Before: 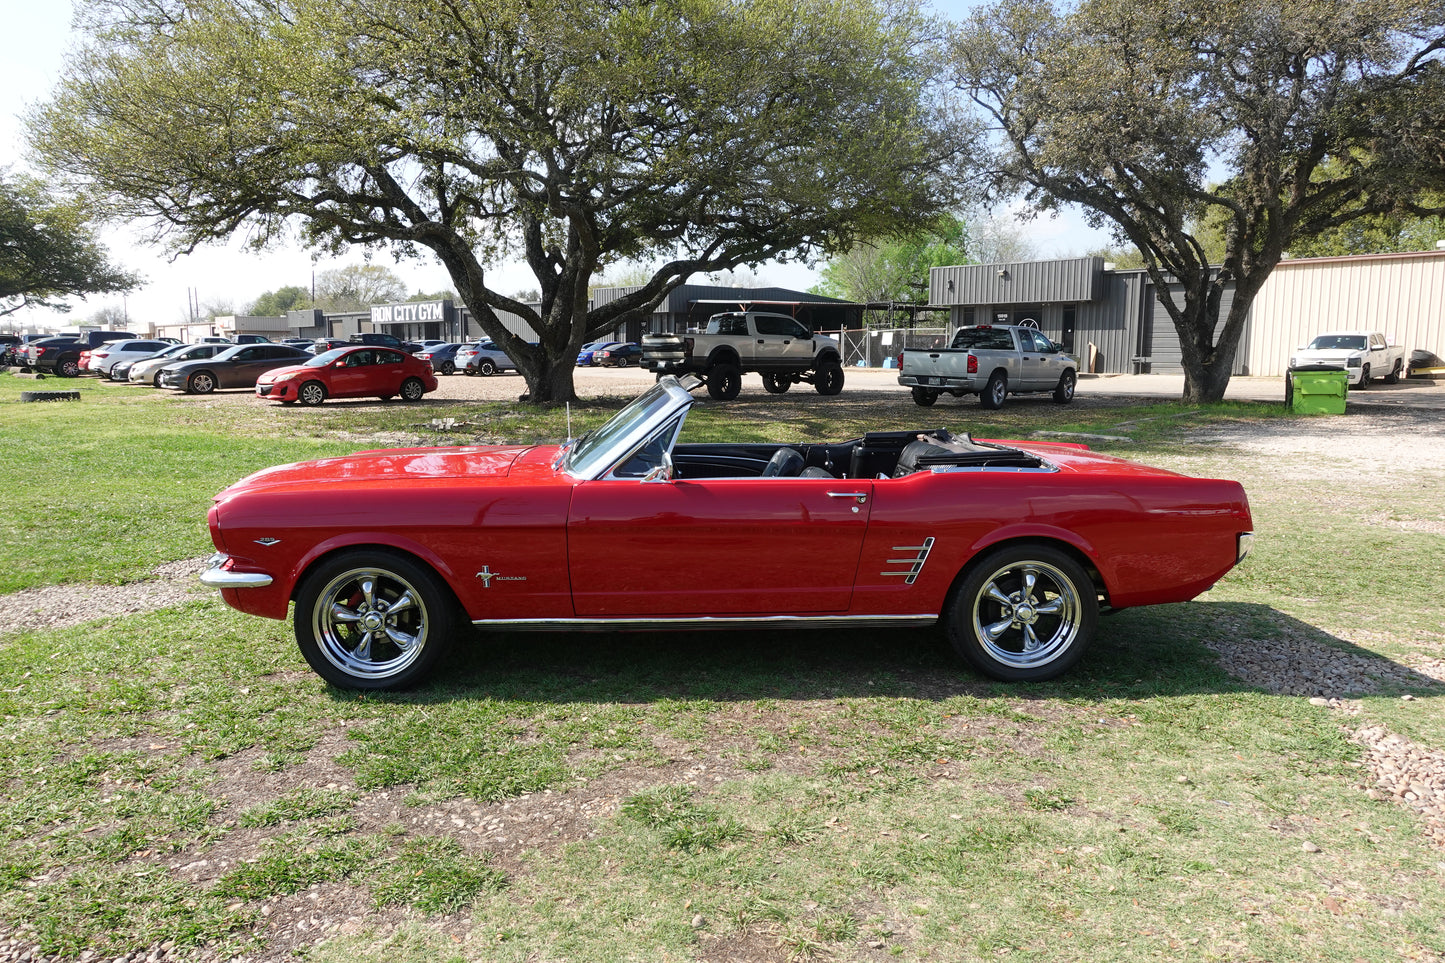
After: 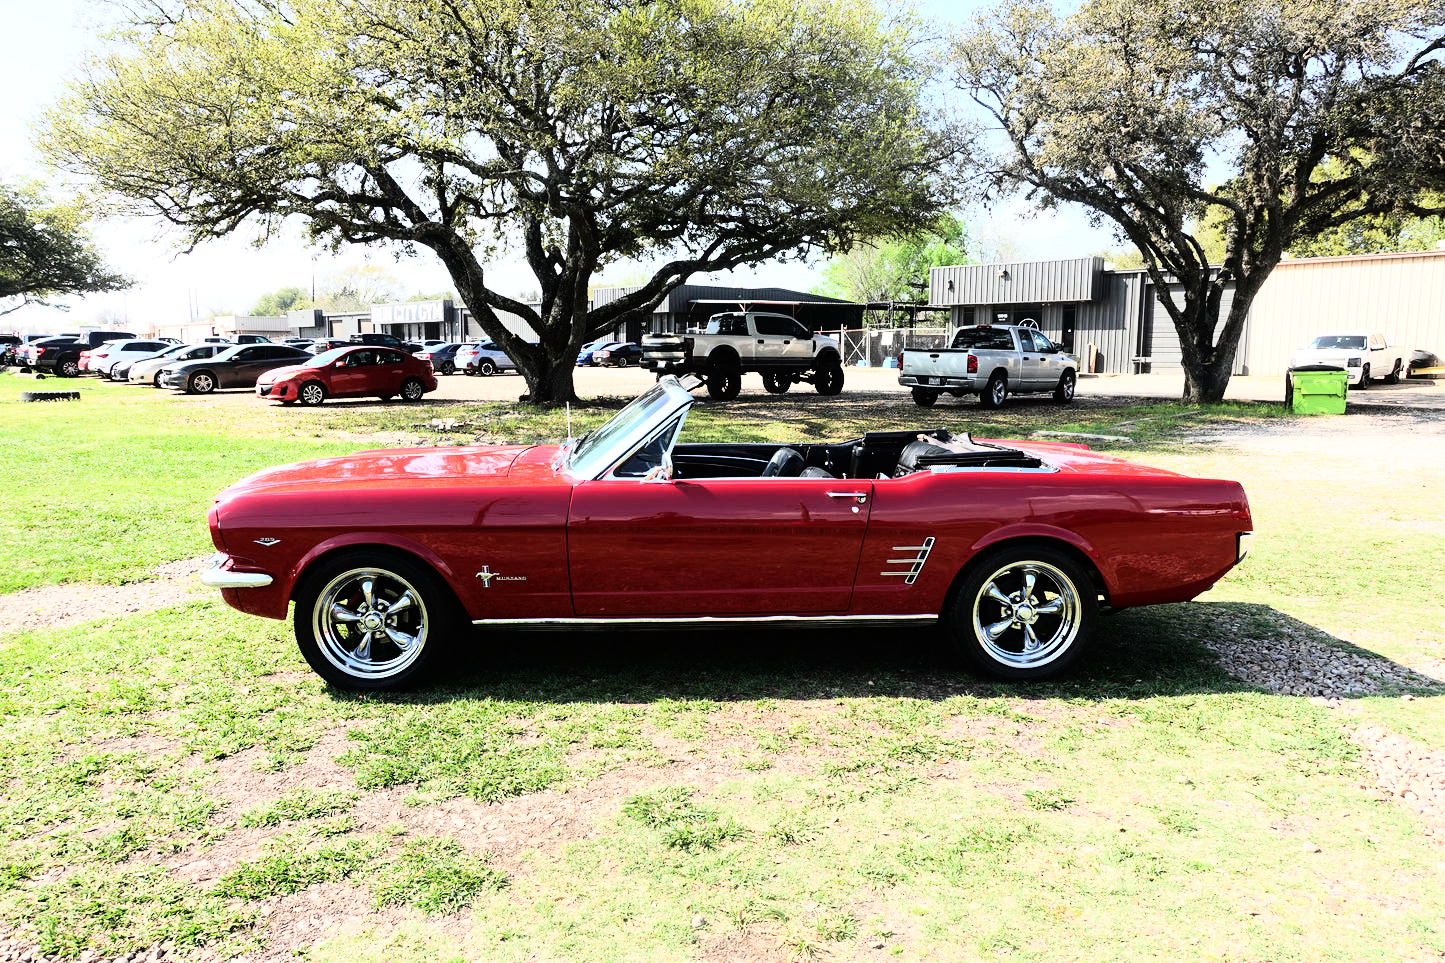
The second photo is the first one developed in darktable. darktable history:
rgb curve: curves: ch0 [(0, 0) (0.21, 0.15) (0.24, 0.21) (0.5, 0.75) (0.75, 0.96) (0.89, 0.99) (1, 1)]; ch1 [(0, 0.02) (0.21, 0.13) (0.25, 0.2) (0.5, 0.67) (0.75, 0.9) (0.89, 0.97) (1, 1)]; ch2 [(0, 0.02) (0.21, 0.13) (0.25, 0.2) (0.5, 0.67) (0.75, 0.9) (0.89, 0.97) (1, 1)], compensate middle gray true
